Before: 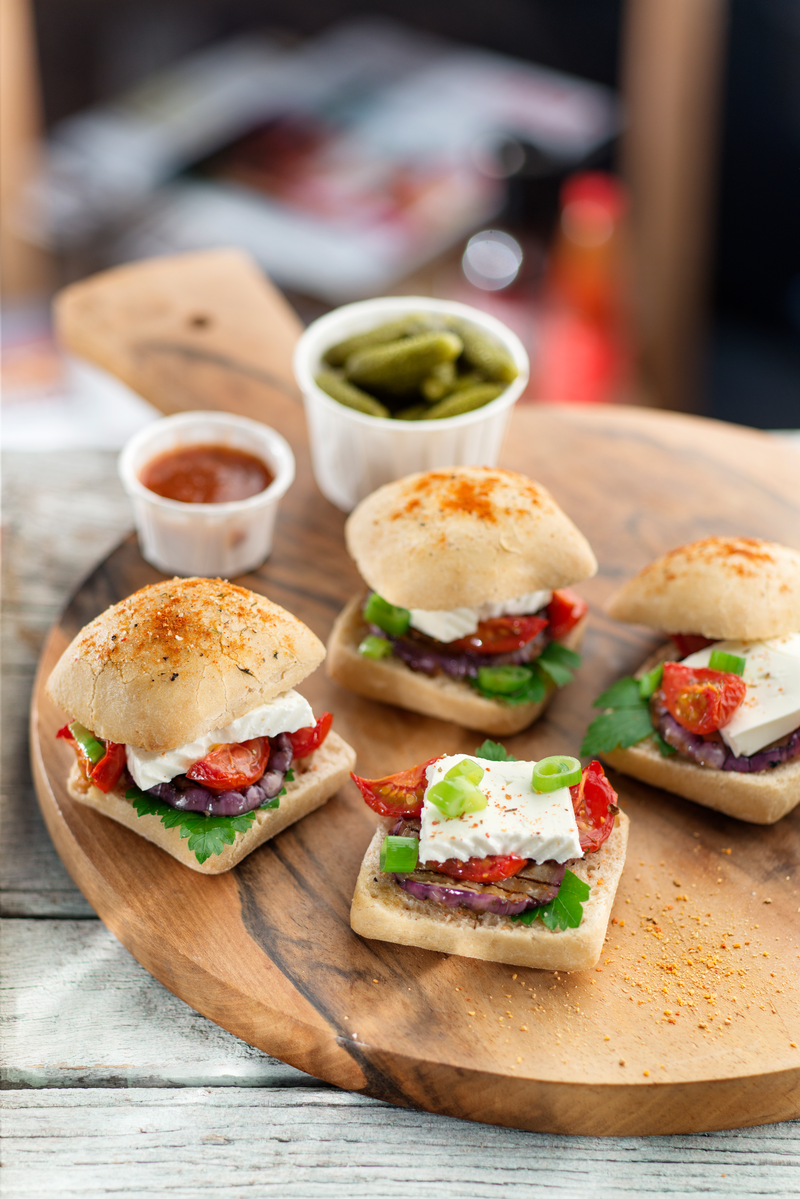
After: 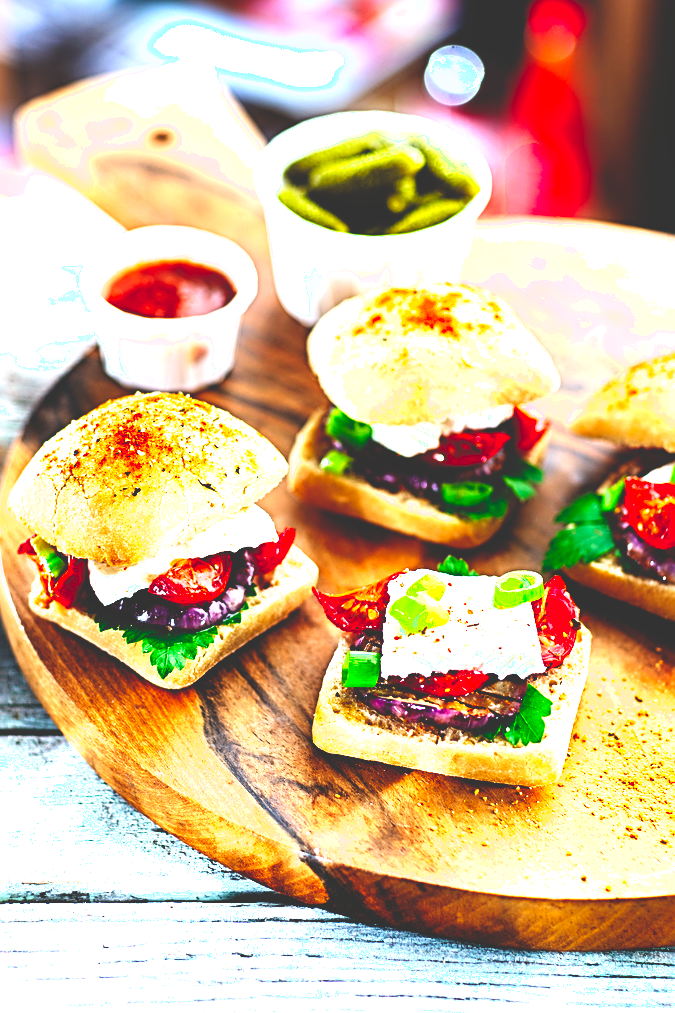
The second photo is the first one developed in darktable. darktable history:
white balance: red 0.924, blue 1.095
contrast brightness saturation: contrast 0.09, saturation 0.28
sharpen: radius 3.025, amount 0.757
crop and rotate: left 4.842%, top 15.51%, right 10.668%
exposure: exposure 1.061 EV, compensate highlight preservation false
base curve: curves: ch0 [(0, 0.036) (0.083, 0.04) (0.804, 1)], preserve colors none
